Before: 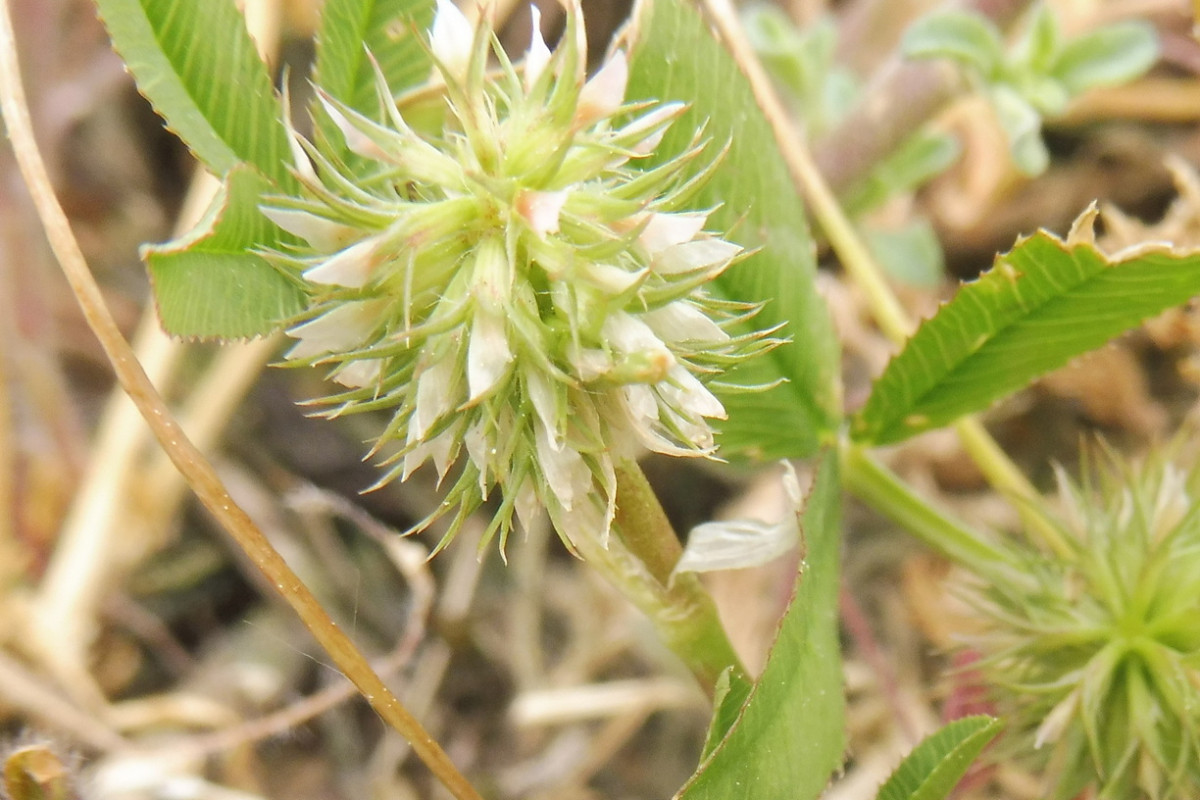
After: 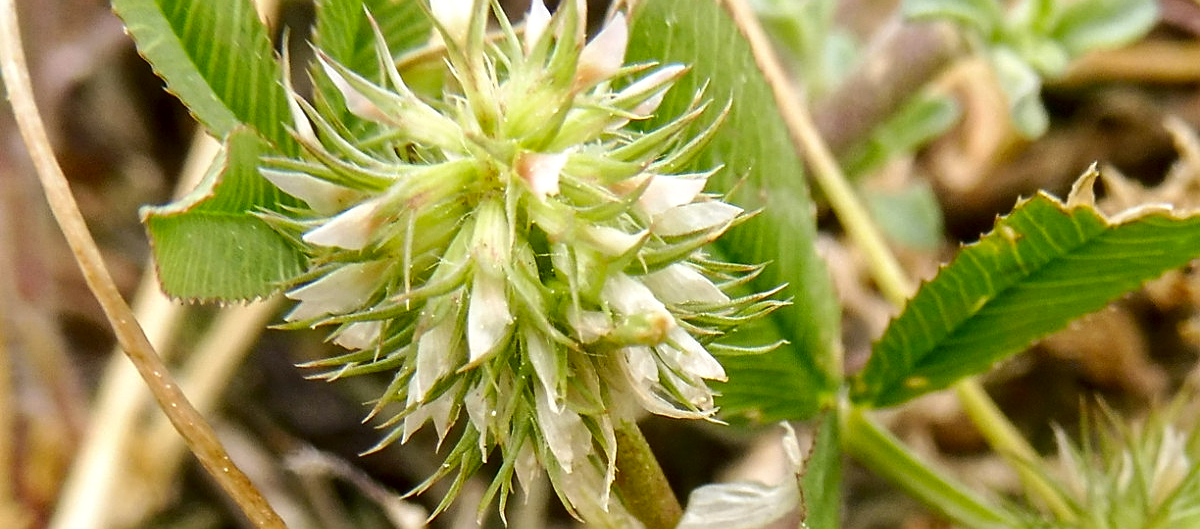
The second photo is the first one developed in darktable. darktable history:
crop and rotate: top 4.855%, bottom 28.931%
local contrast: shadows 93%, midtone range 0.497
sharpen: on, module defaults
contrast brightness saturation: contrast 0.126, brightness -0.235, saturation 0.14
